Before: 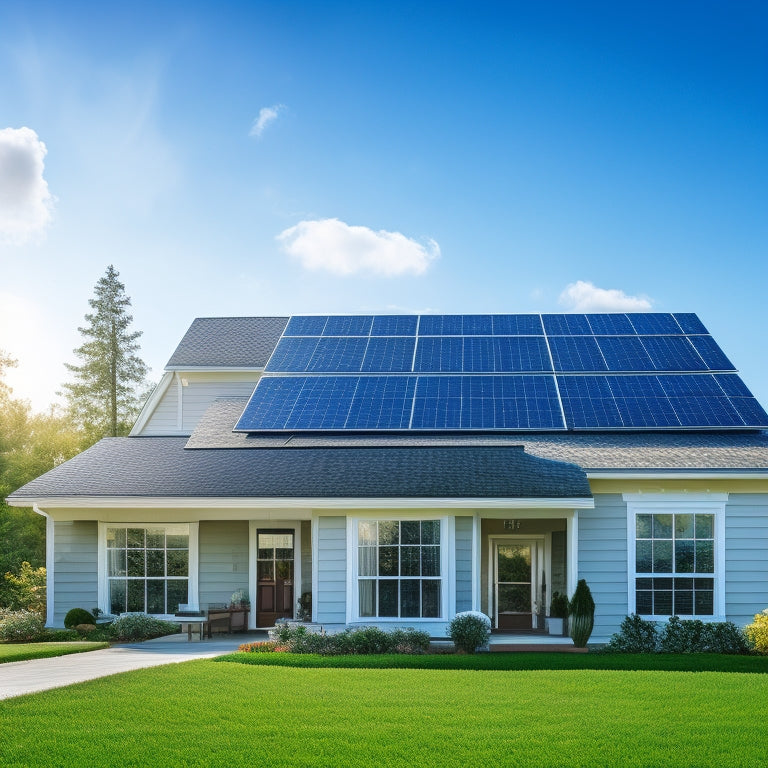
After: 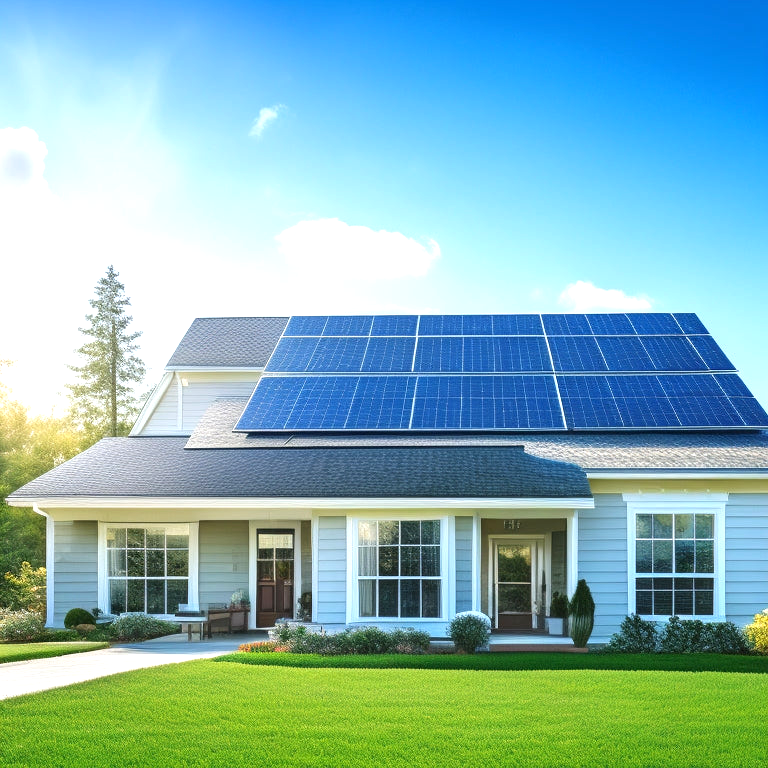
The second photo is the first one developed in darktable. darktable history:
base curve: curves: ch0 [(0, 0) (0.989, 0.992)], preserve colors none
exposure: black level correction 0, exposure 0.7 EV, compensate exposure bias true, compensate highlight preservation false
